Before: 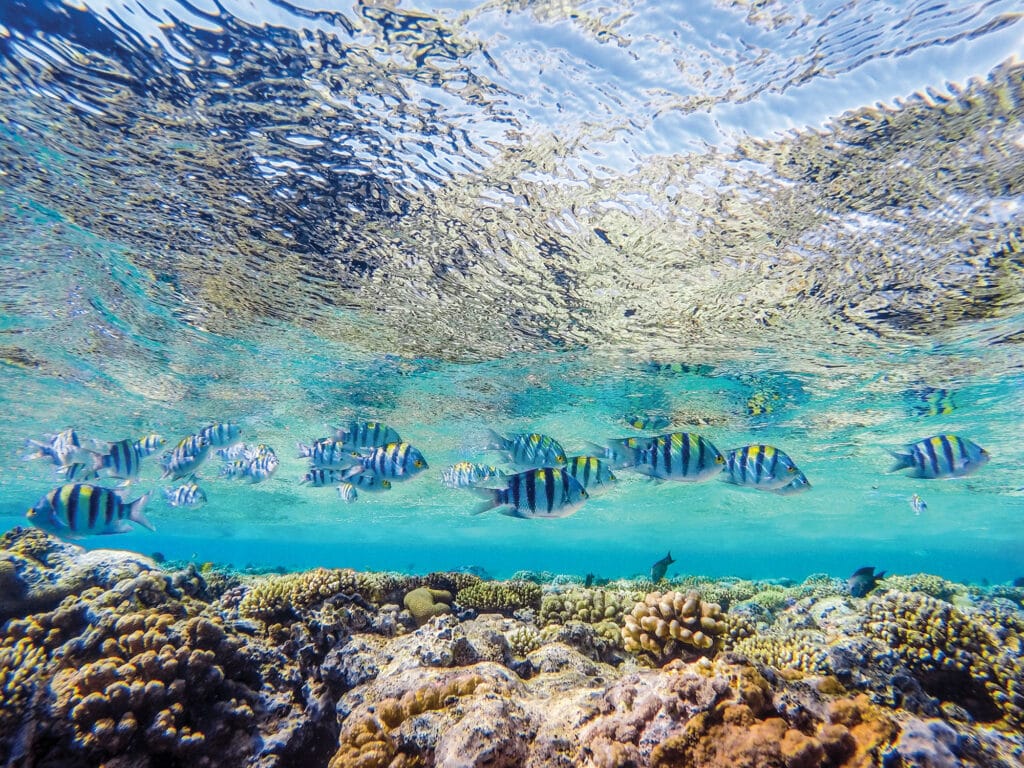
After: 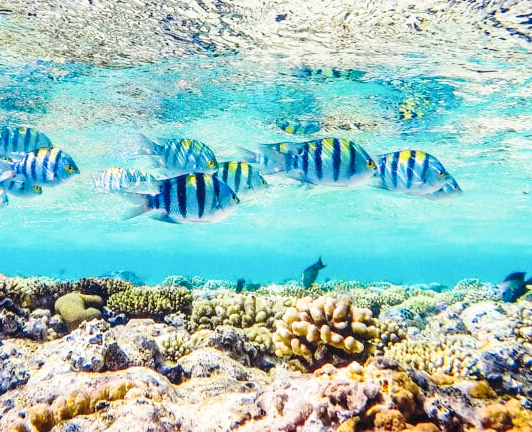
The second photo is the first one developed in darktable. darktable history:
crop: left 34.158%, top 38.503%, right 13.845%, bottom 5.163%
base curve: curves: ch0 [(0, 0) (0.036, 0.037) (0.121, 0.228) (0.46, 0.76) (0.859, 0.983) (1, 1)], preserve colors none
